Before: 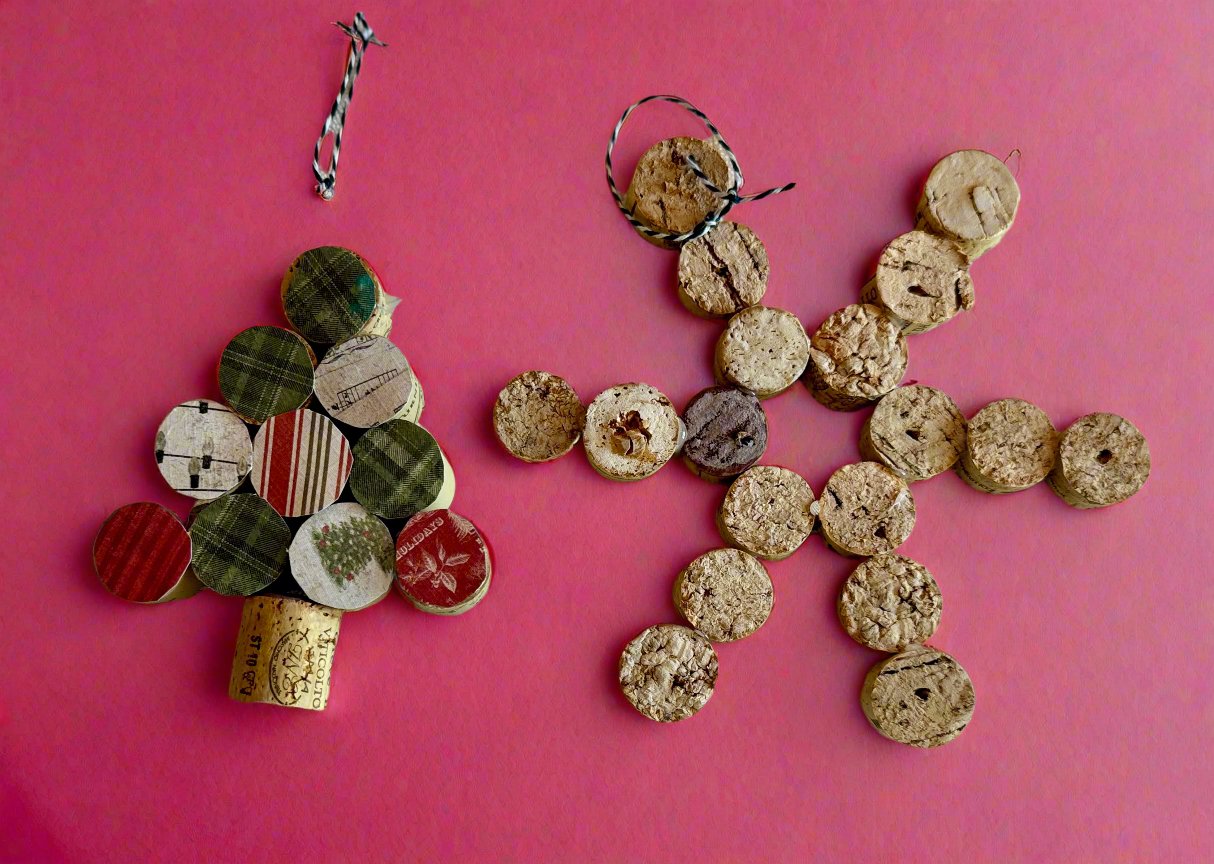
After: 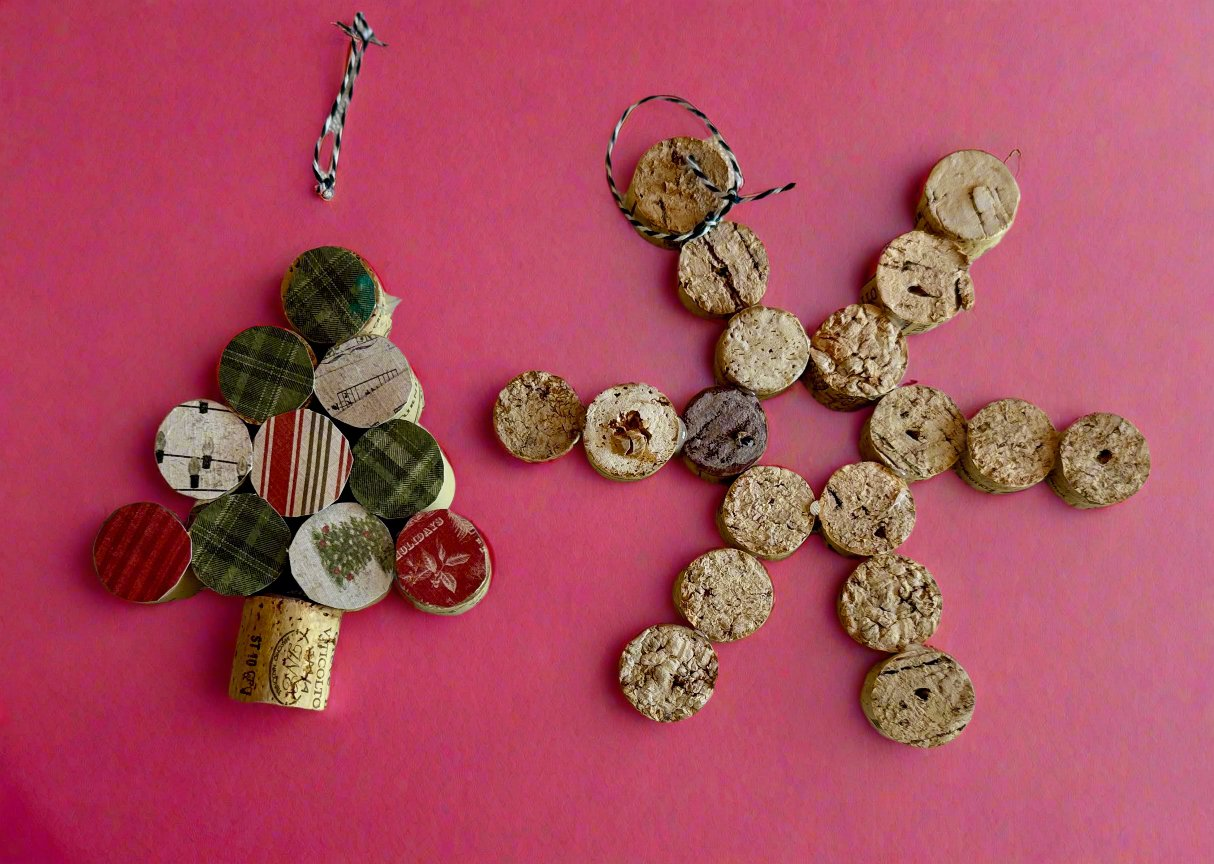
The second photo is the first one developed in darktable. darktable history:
exposure: exposure -0.064 EV, compensate highlight preservation false
rgb levels: preserve colors max RGB
